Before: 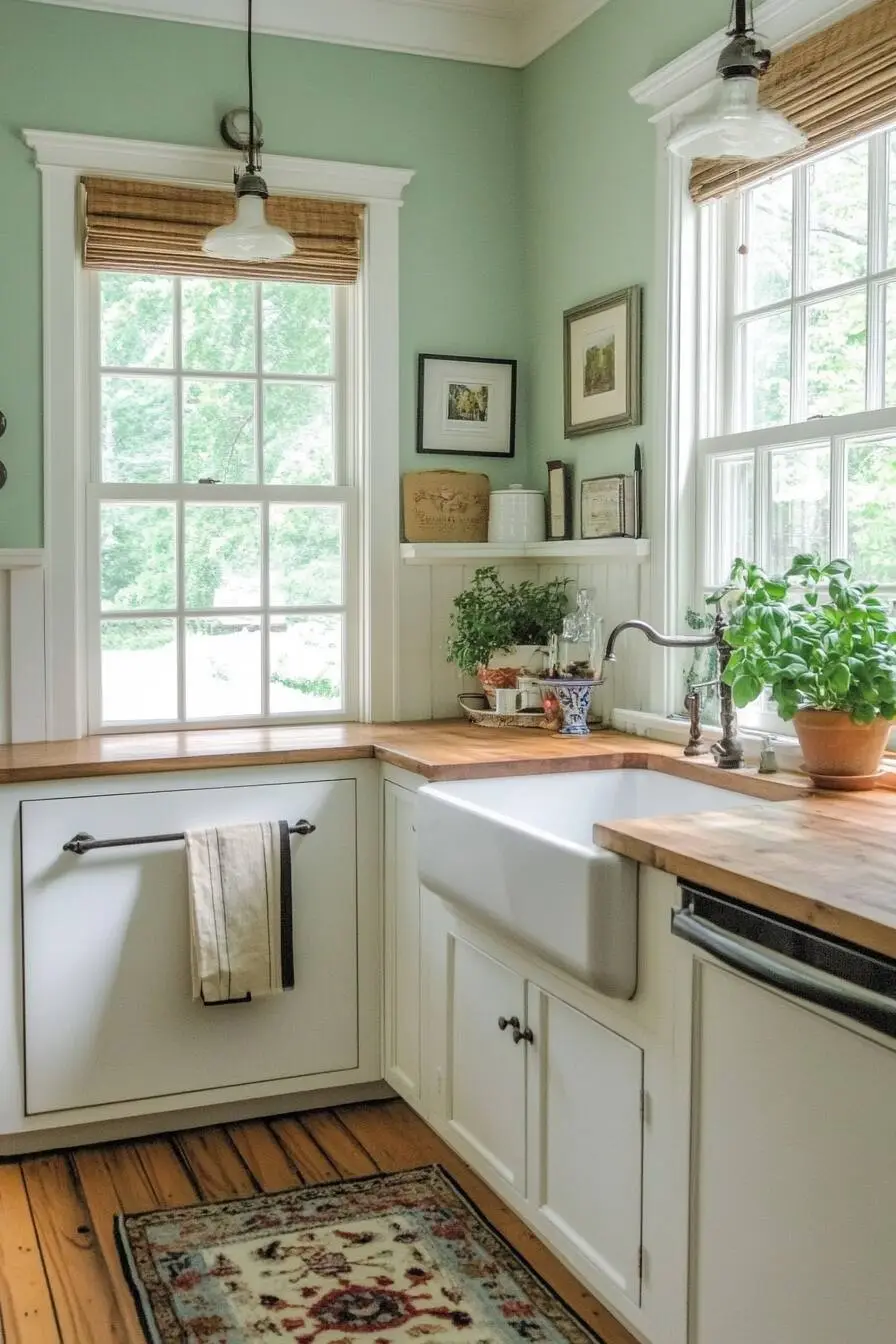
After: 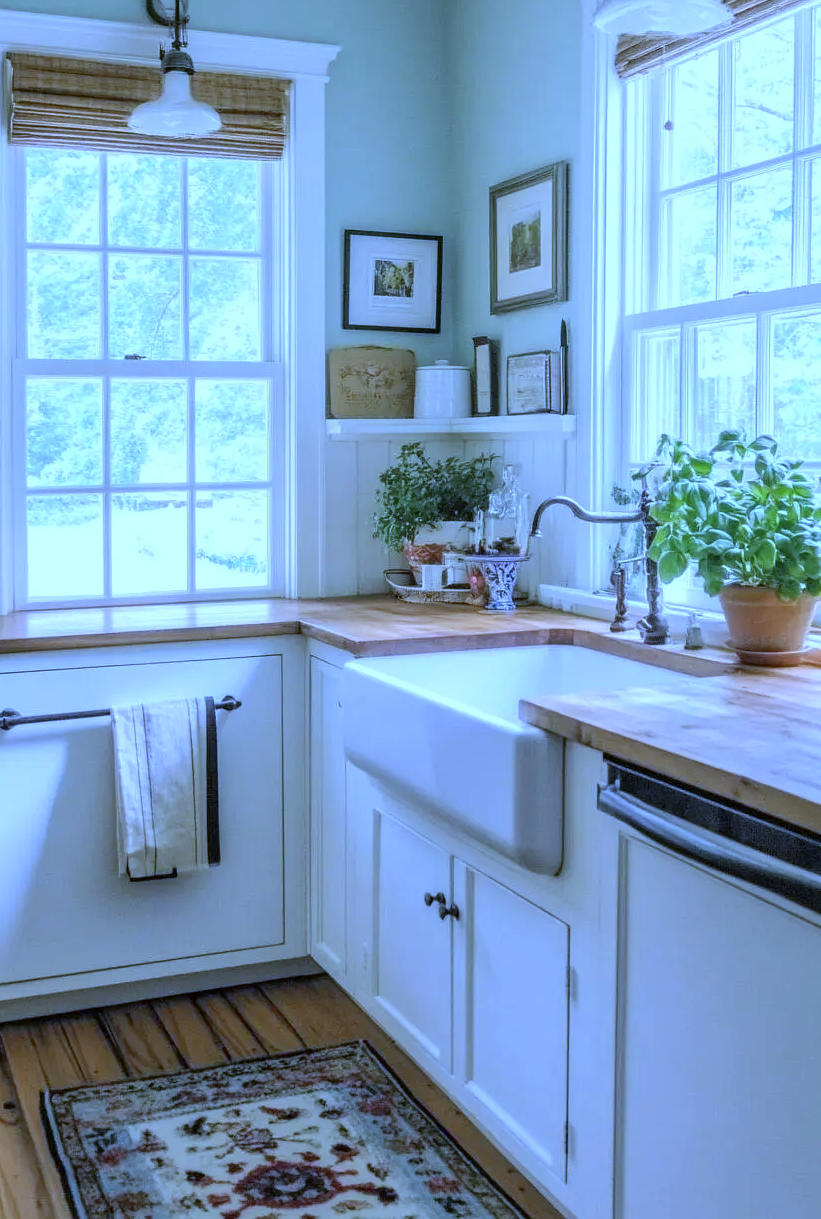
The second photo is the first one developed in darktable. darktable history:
exposure: exposure 0.081 EV, compensate highlight preservation false
base curve: curves: ch0 [(0, 0) (0.989, 0.992)], preserve colors none
crop and rotate: left 8.262%, top 9.226%
white balance: red 0.766, blue 1.537
